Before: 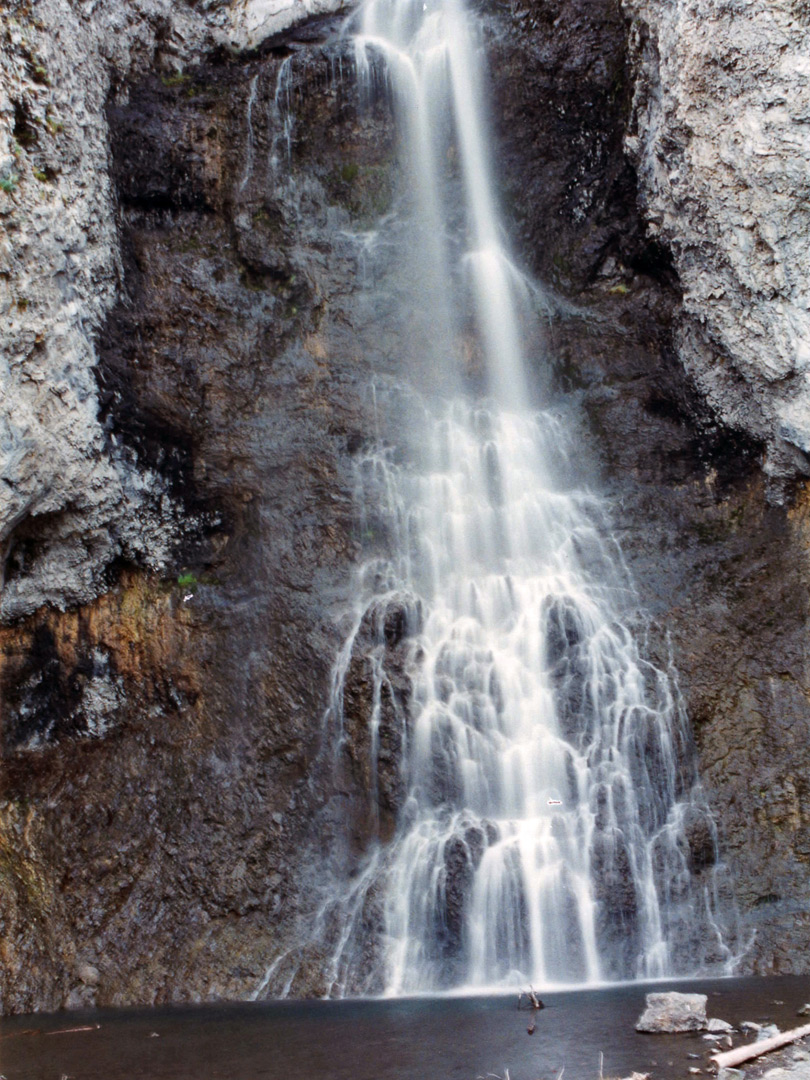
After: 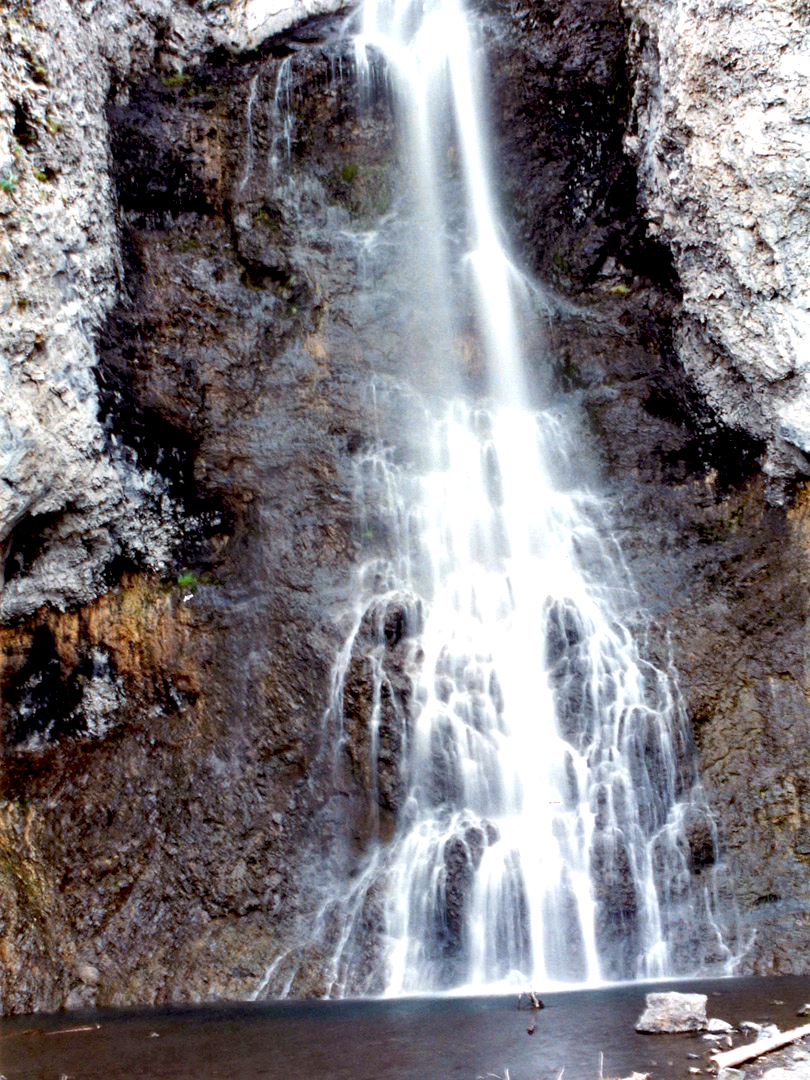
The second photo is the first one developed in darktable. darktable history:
exposure: black level correction 0.011, exposure 0.695 EV, compensate highlight preservation false
